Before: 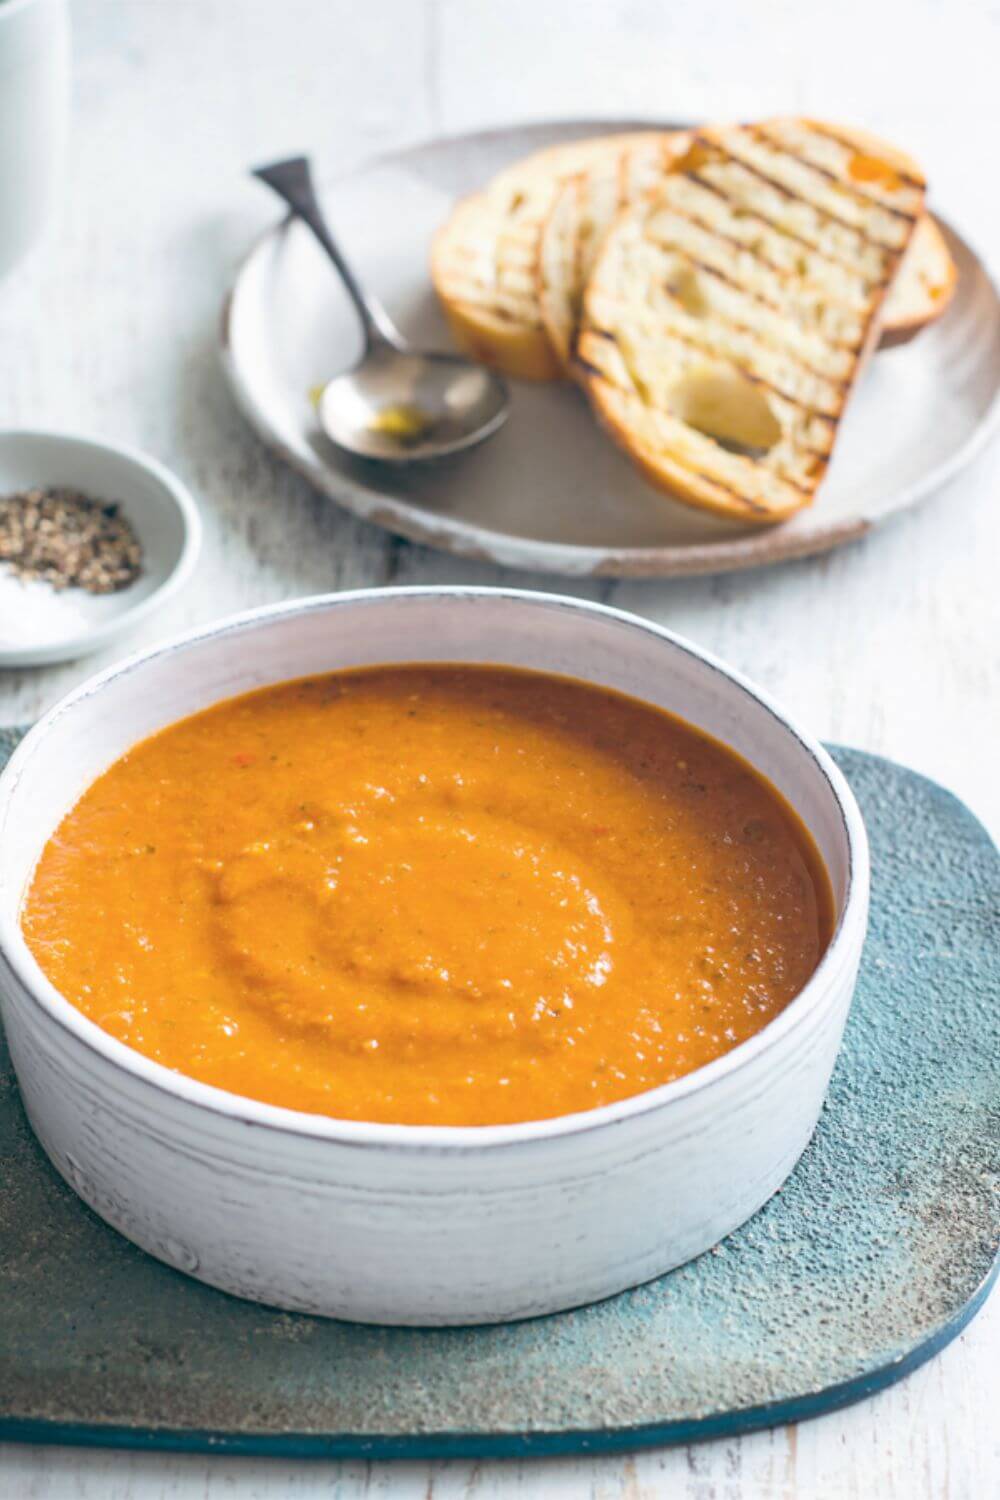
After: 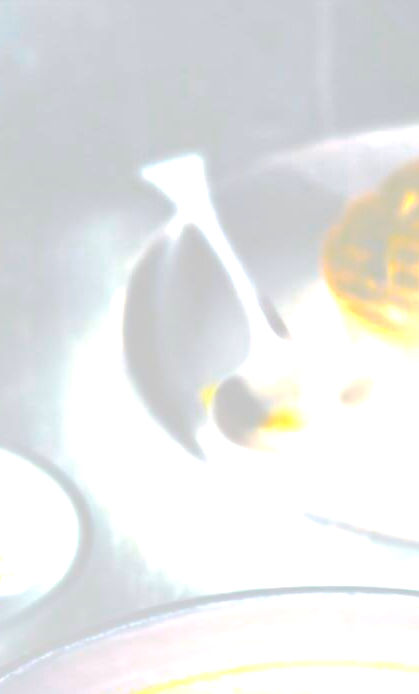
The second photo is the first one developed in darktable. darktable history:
crop and rotate: left 10.817%, top 0.062%, right 47.194%, bottom 53.626%
bloom: size 70%, threshold 25%, strength 70%
exposure: black level correction 0, exposure 1.015 EV, compensate exposure bias true, compensate highlight preservation false
local contrast: detail 130%
